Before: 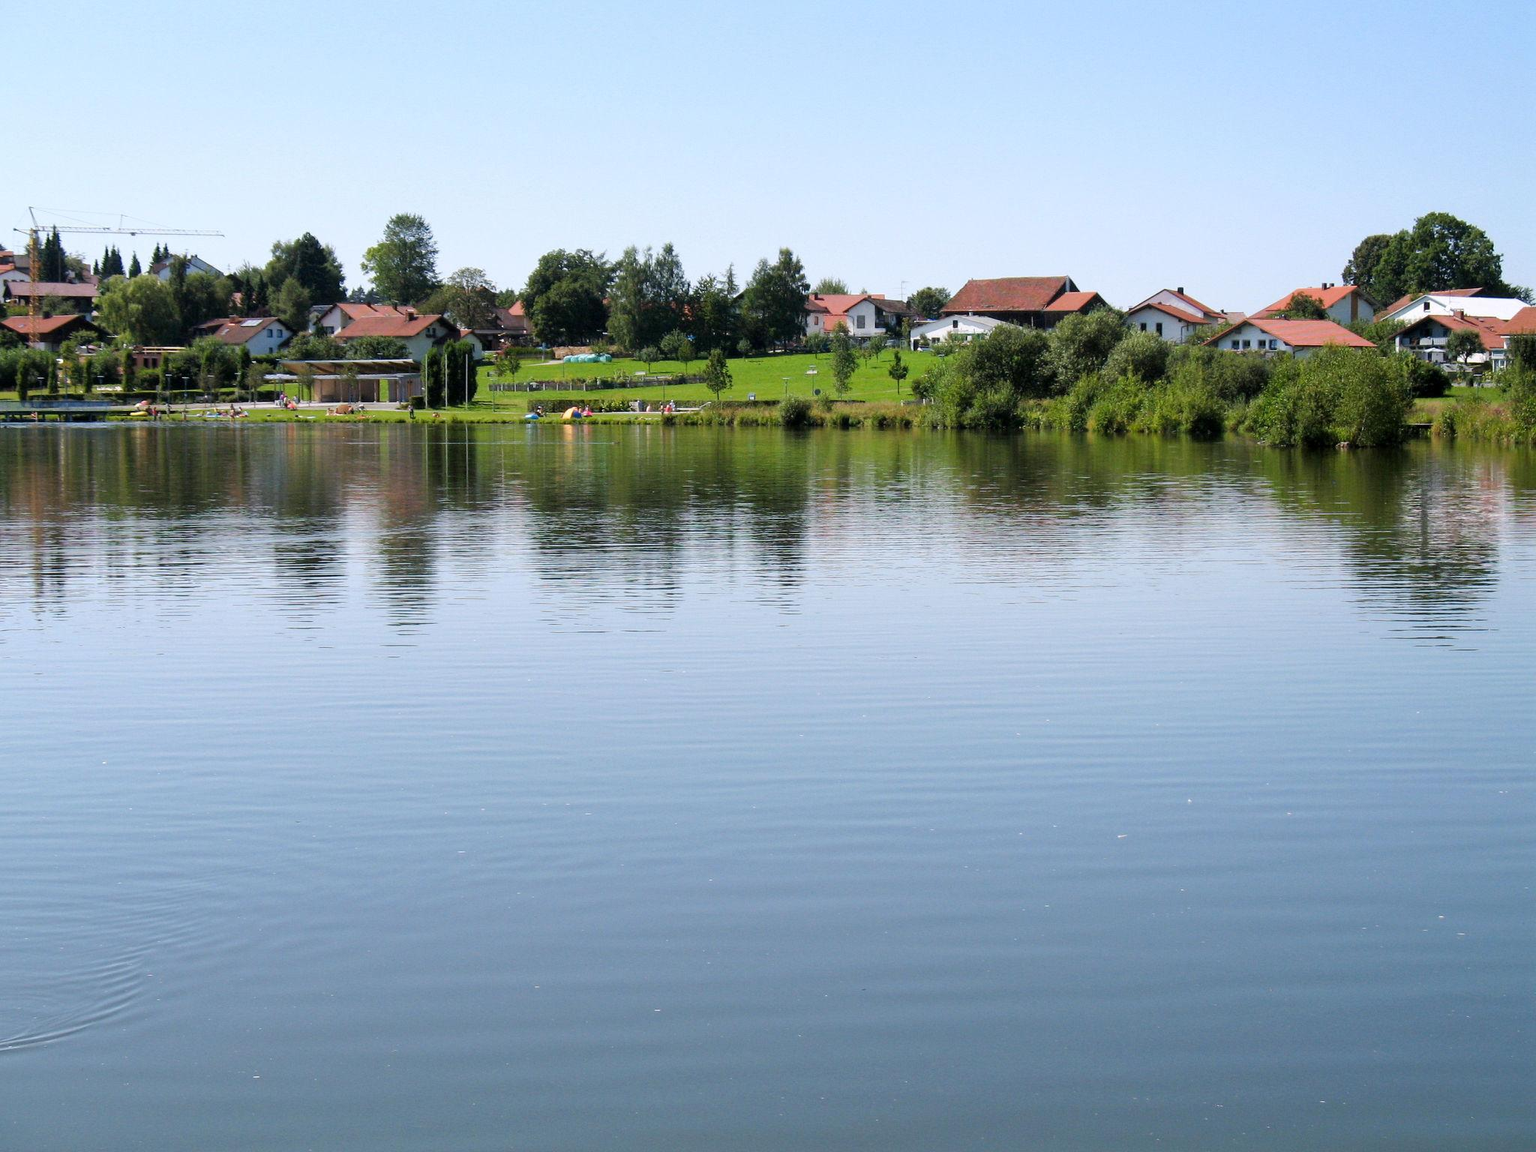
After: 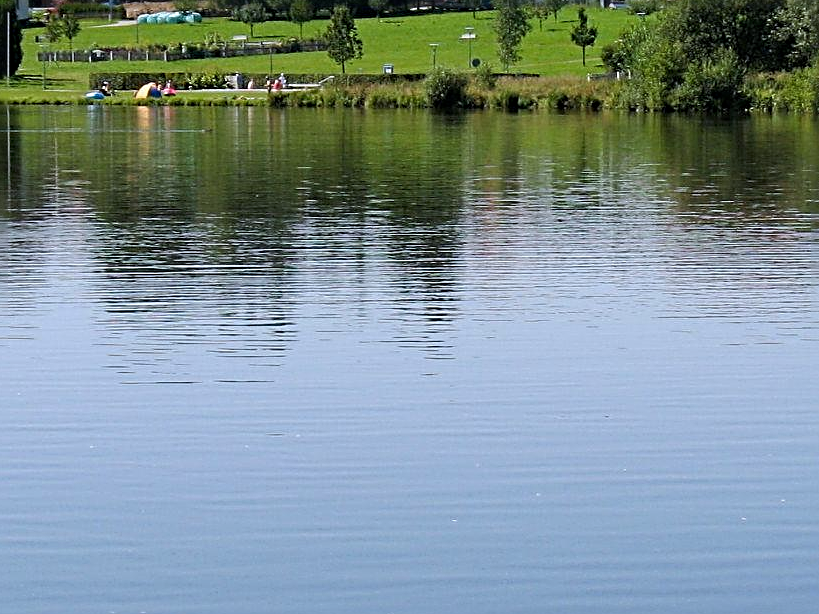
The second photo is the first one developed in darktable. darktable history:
exposure: exposure -0.242 EV, compensate highlight preservation false
crop: left 30%, top 30%, right 30%, bottom 30%
sharpen: radius 3.025, amount 0.757
white balance: red 0.974, blue 1.044
